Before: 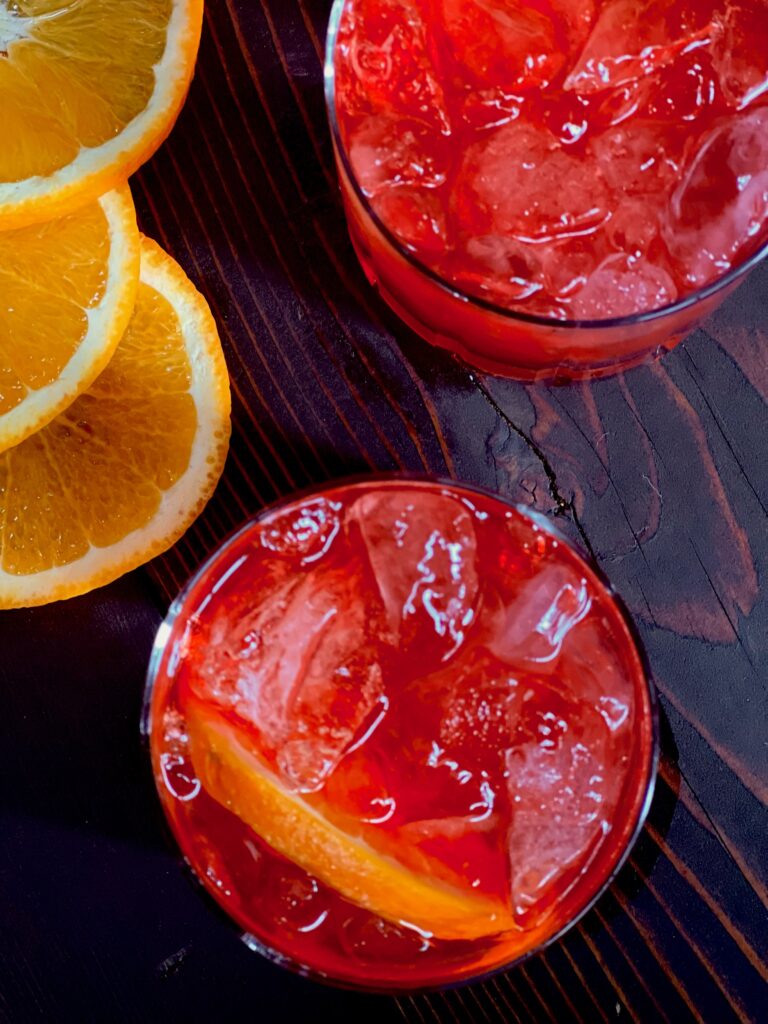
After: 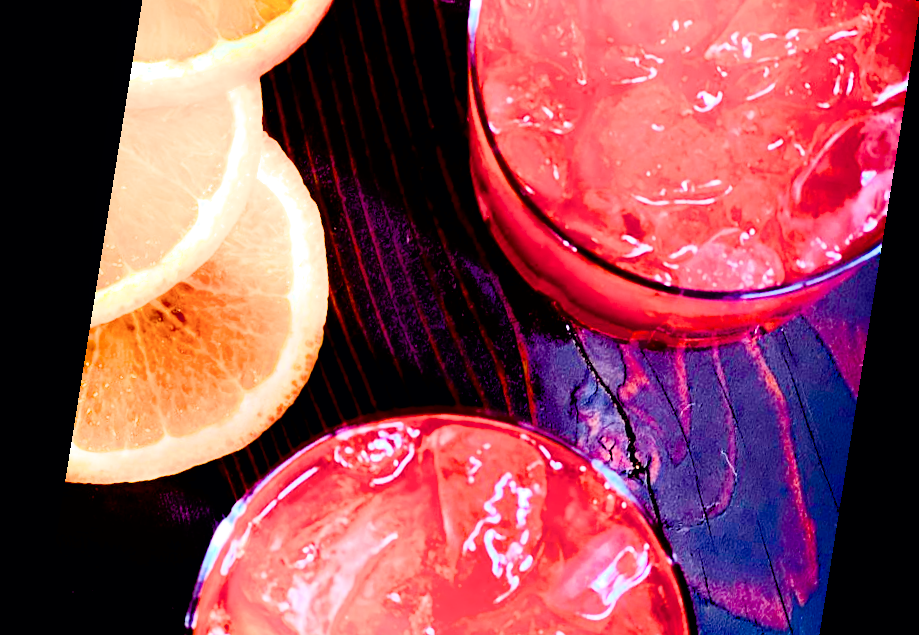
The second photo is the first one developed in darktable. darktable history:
color balance rgb: linear chroma grading › shadows 10%, linear chroma grading › highlights 10%, linear chroma grading › global chroma 15%, linear chroma grading › mid-tones 15%, perceptual saturation grading › global saturation 40%, perceptual saturation grading › highlights -25%, perceptual saturation grading › mid-tones 35%, perceptual saturation grading › shadows 35%, perceptual brilliance grading › global brilliance 11.29%, global vibrance 11.29%
haze removal: compatibility mode true, adaptive false
filmic rgb: black relative exposure -7.65 EV, white relative exposure 4.56 EV, hardness 3.61, color science v6 (2022)
exposure: black level correction 0.001, exposure 1.84 EV, compensate highlight preservation false
crop and rotate: top 10.605%, bottom 33.274%
contrast brightness saturation: contrast 0.28
rotate and perspective: rotation 9.12°, automatic cropping off
shadows and highlights: shadows -90, highlights 90, soften with gaussian
